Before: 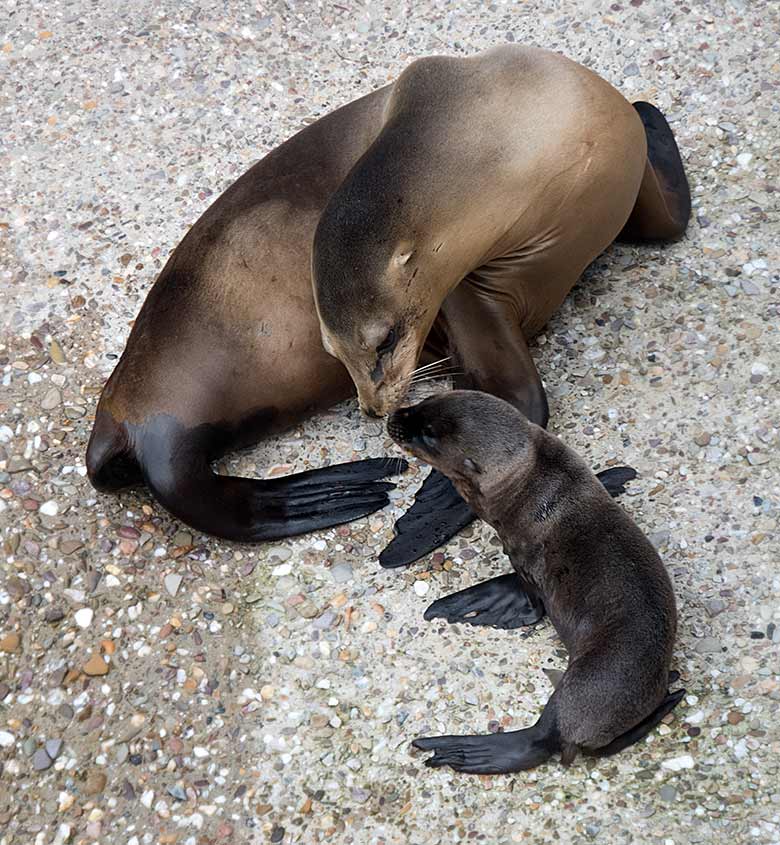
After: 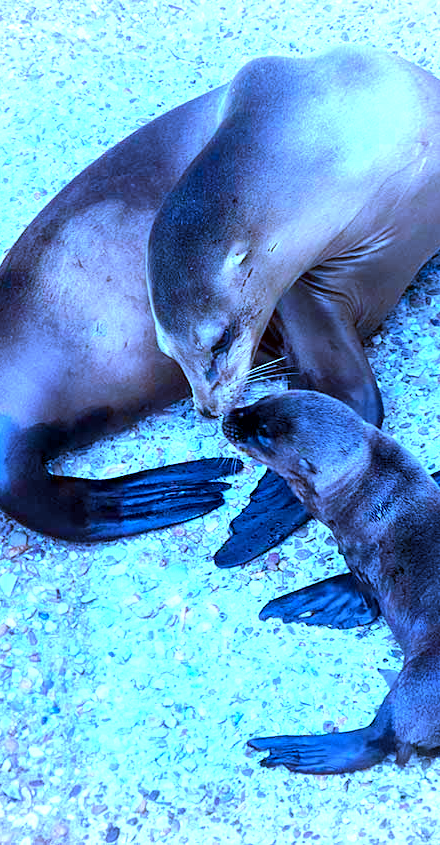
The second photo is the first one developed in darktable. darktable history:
exposure: exposure 1.232 EV, compensate exposure bias true, compensate highlight preservation false
color calibration: illuminant as shot in camera, x 0.483, y 0.43, temperature 2446.96 K
vignetting: fall-off radius 60.93%
crop: left 21.254%, right 22.31%
local contrast: mode bilateral grid, contrast 19, coarseness 51, detail 119%, midtone range 0.2
tone equalizer: mask exposure compensation -0.512 EV
